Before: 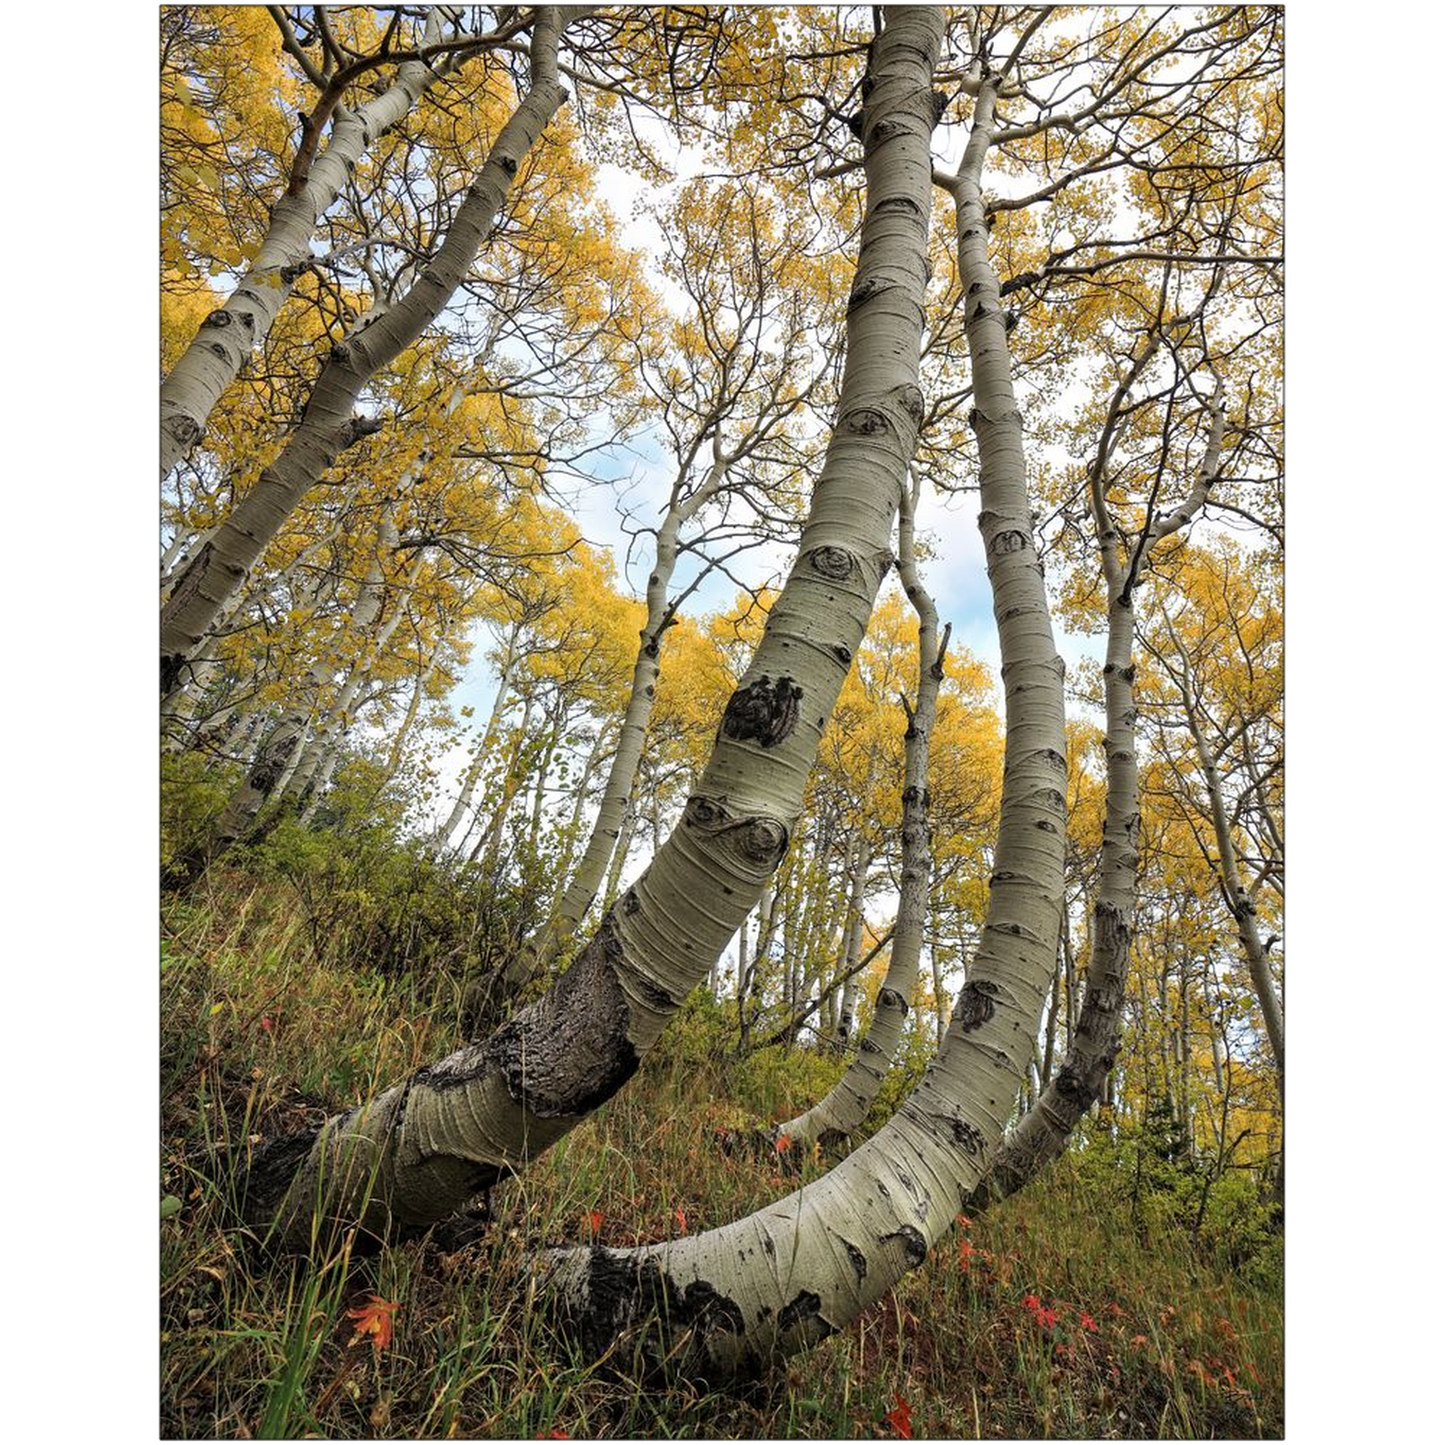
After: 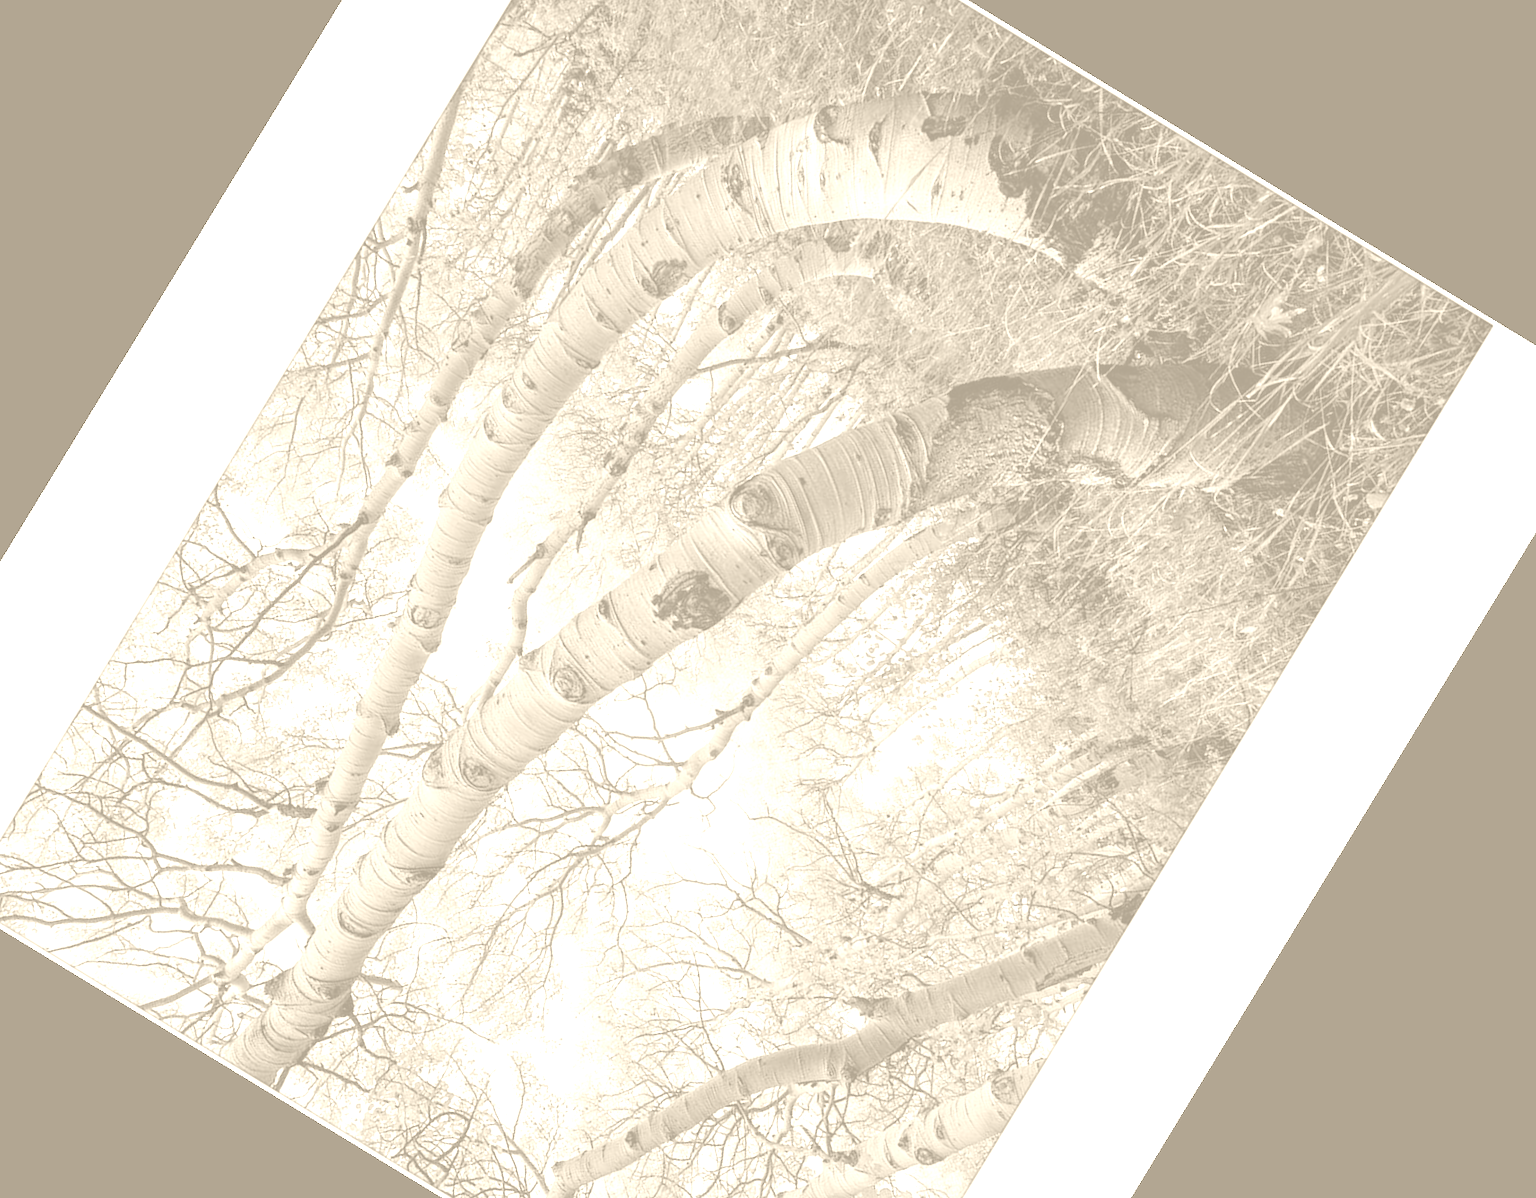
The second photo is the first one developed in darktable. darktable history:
colorize: hue 36°, saturation 71%, lightness 80.79%
crop and rotate: angle 148.68°, left 9.111%, top 15.603%, right 4.588%, bottom 17.041%
